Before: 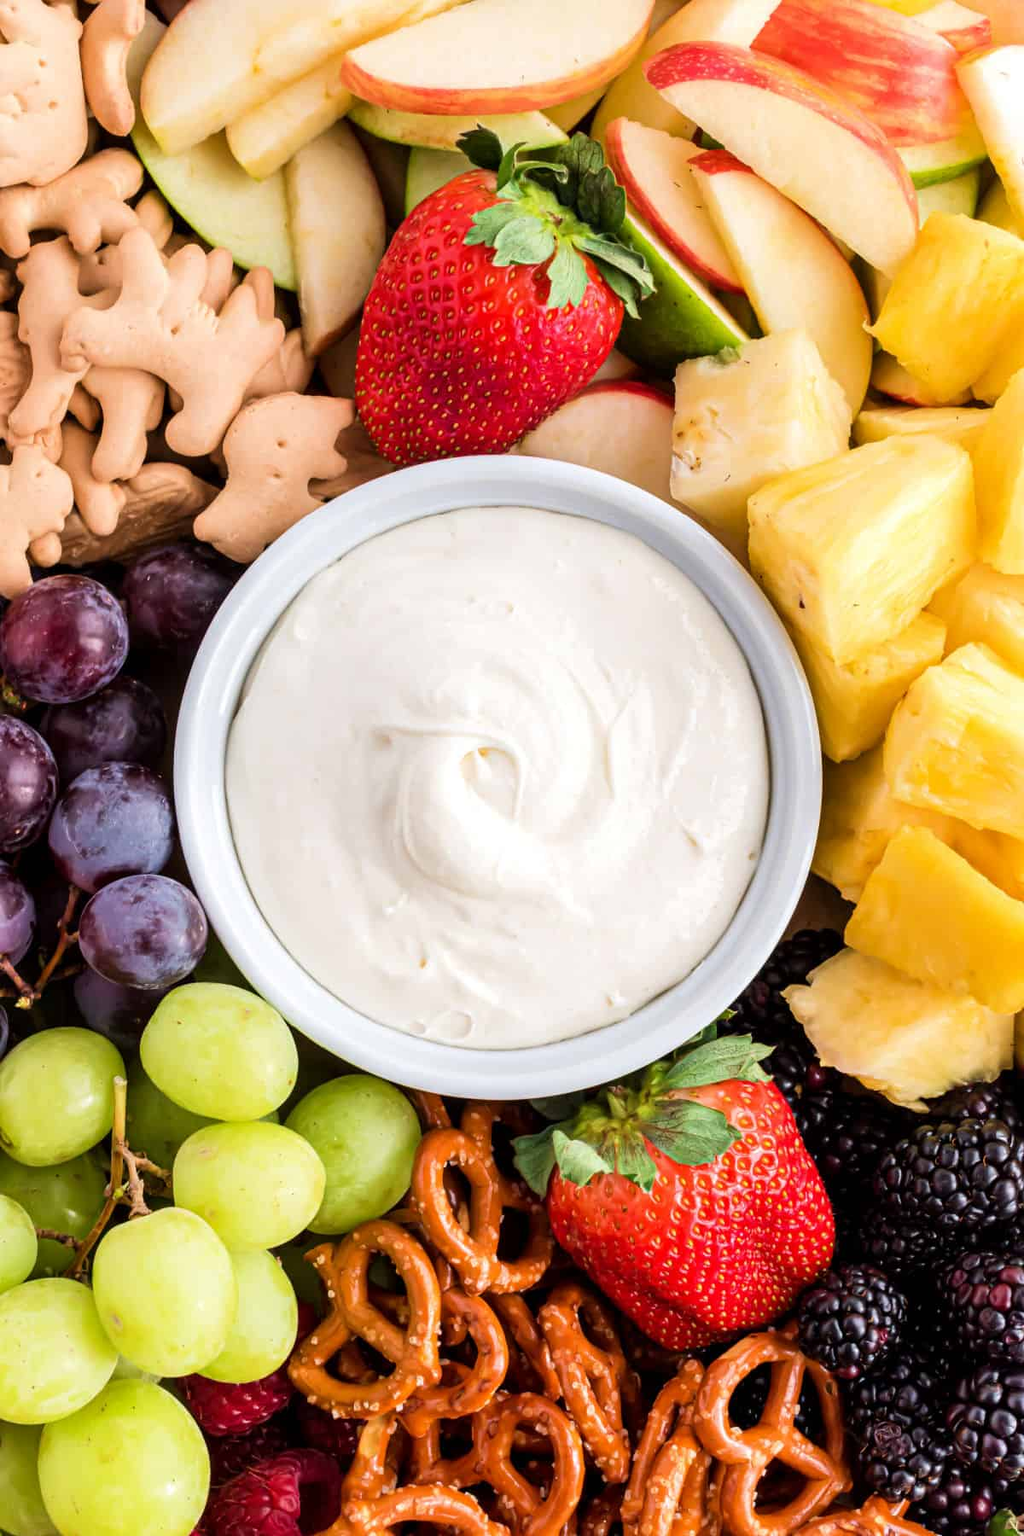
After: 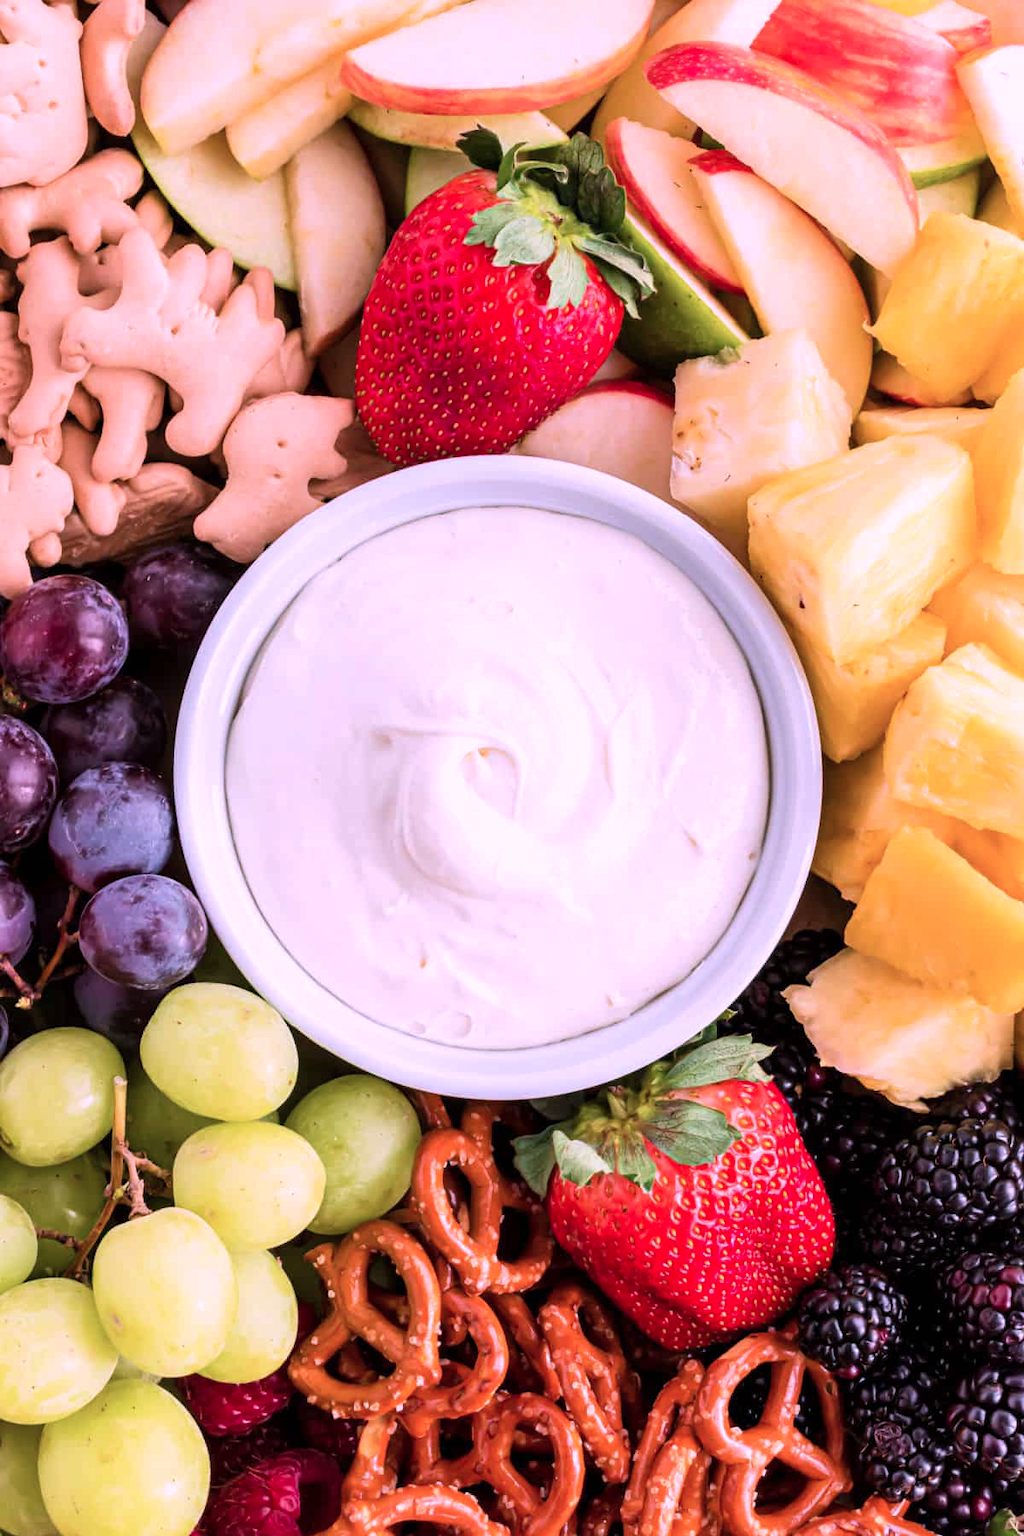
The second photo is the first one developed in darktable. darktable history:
tone equalizer: smoothing diameter 24.89%, edges refinement/feathering 7.04, preserve details guided filter
color correction: highlights a* 15.83, highlights b* -20.72
